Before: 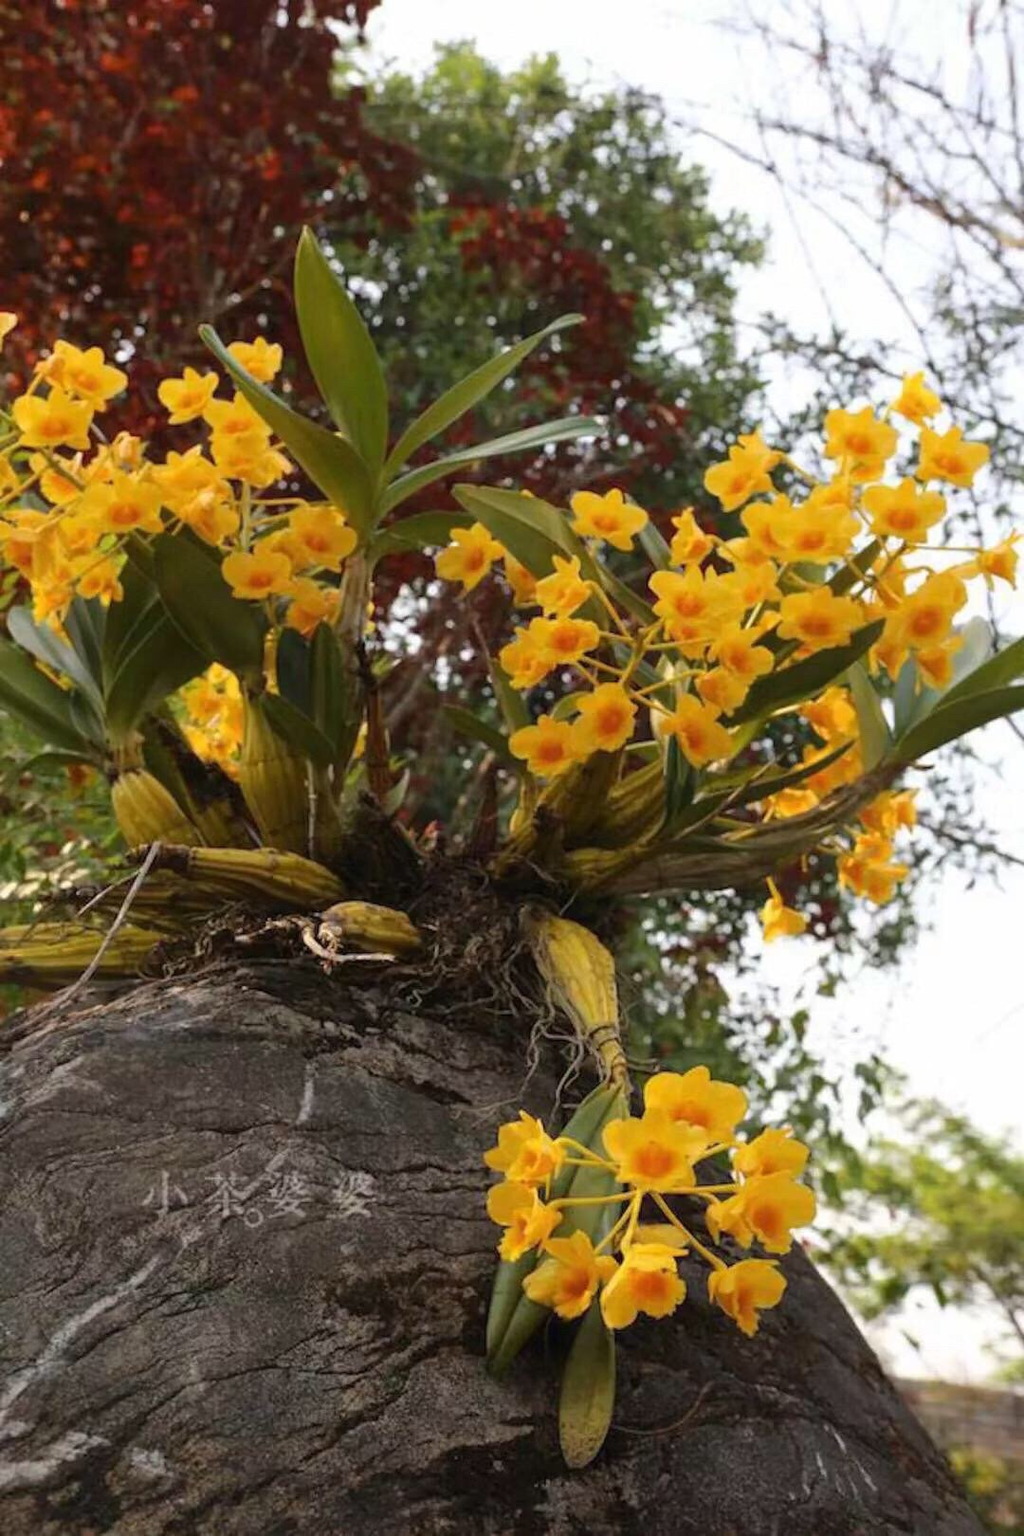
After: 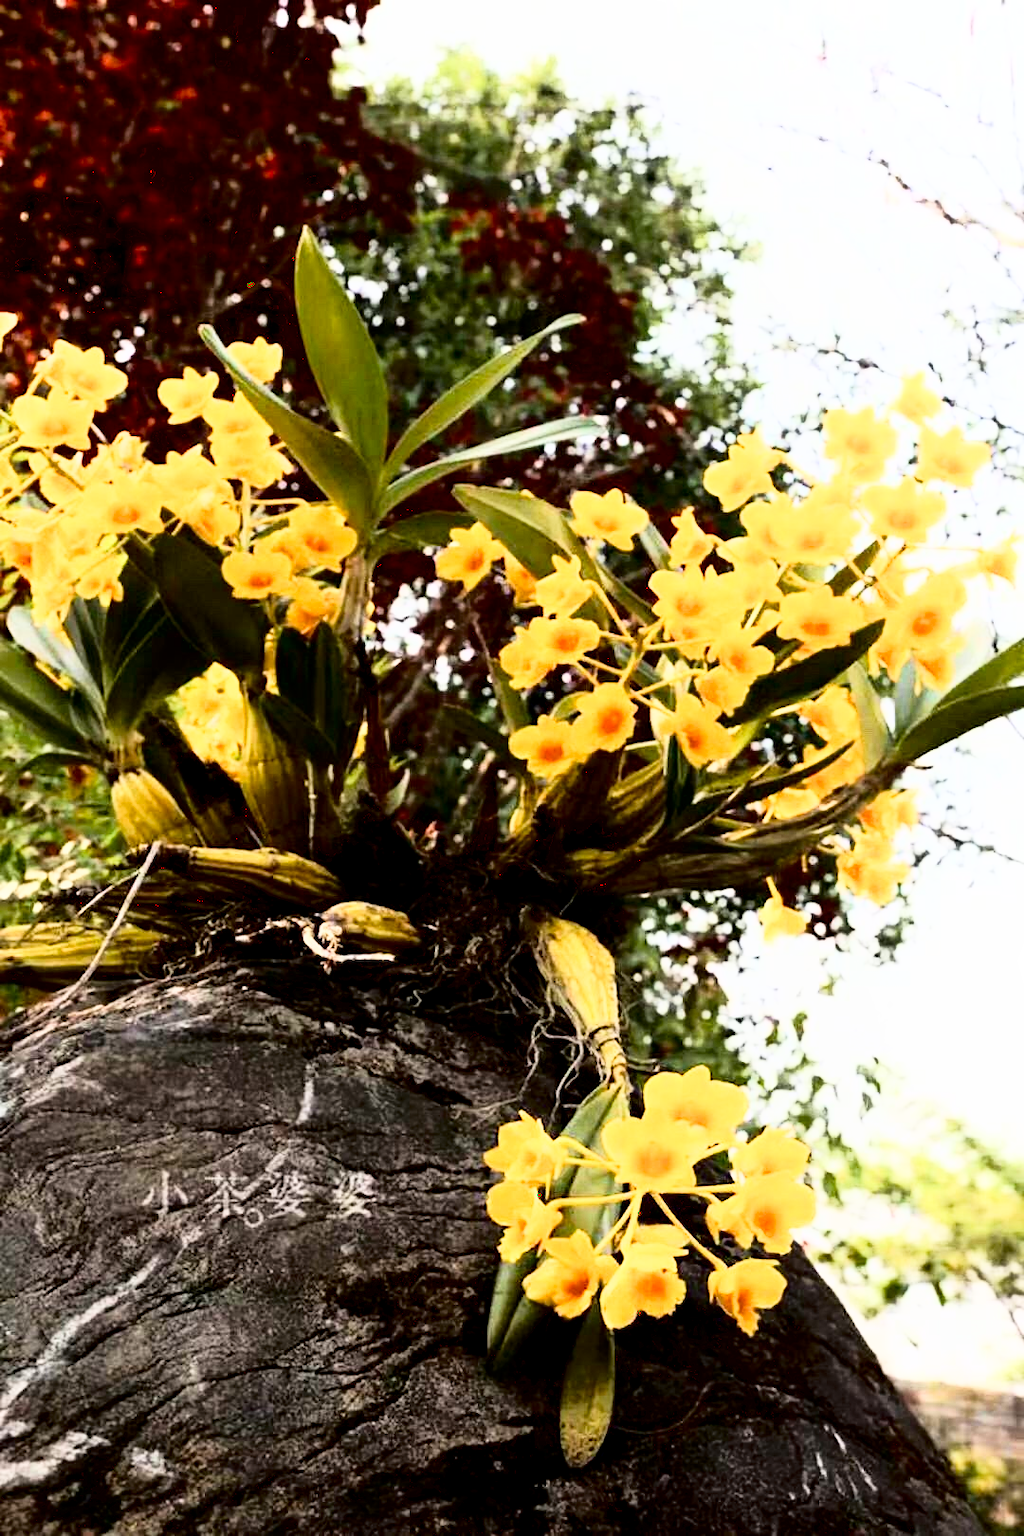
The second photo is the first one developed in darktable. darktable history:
base curve: curves: ch0 [(0, 0) (0.007, 0.004) (0.027, 0.03) (0.046, 0.07) (0.207, 0.54) (0.442, 0.872) (0.673, 0.972) (1, 1)]
exposure: black level correction 0.012, compensate exposure bias true, compensate highlight preservation false
shadows and highlights: shadows -62.26, white point adjustment -5.23, highlights 60.03
